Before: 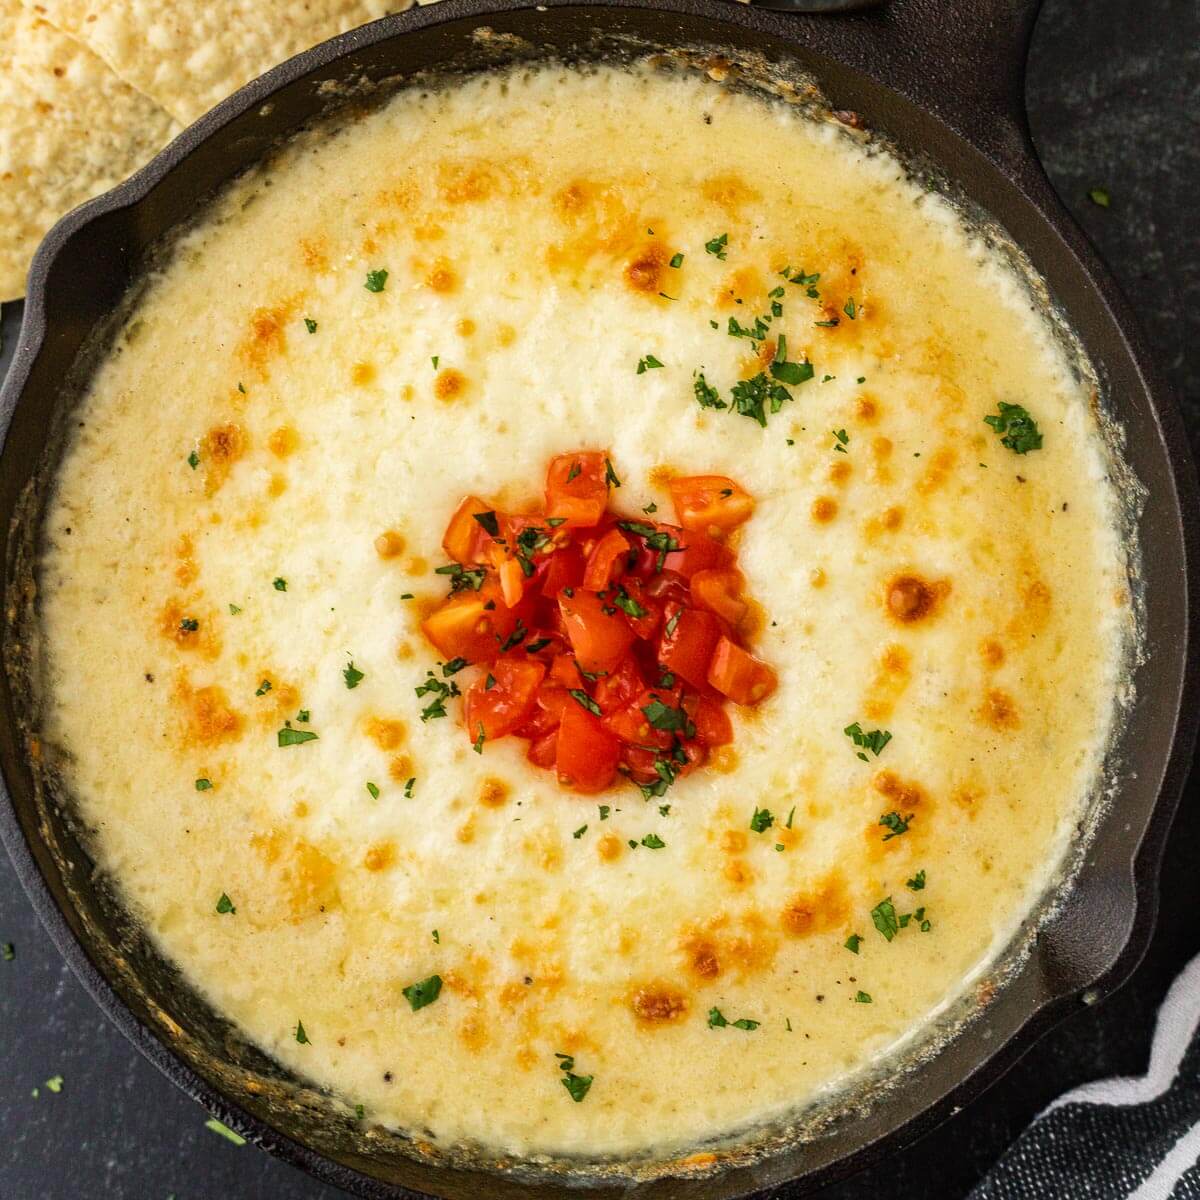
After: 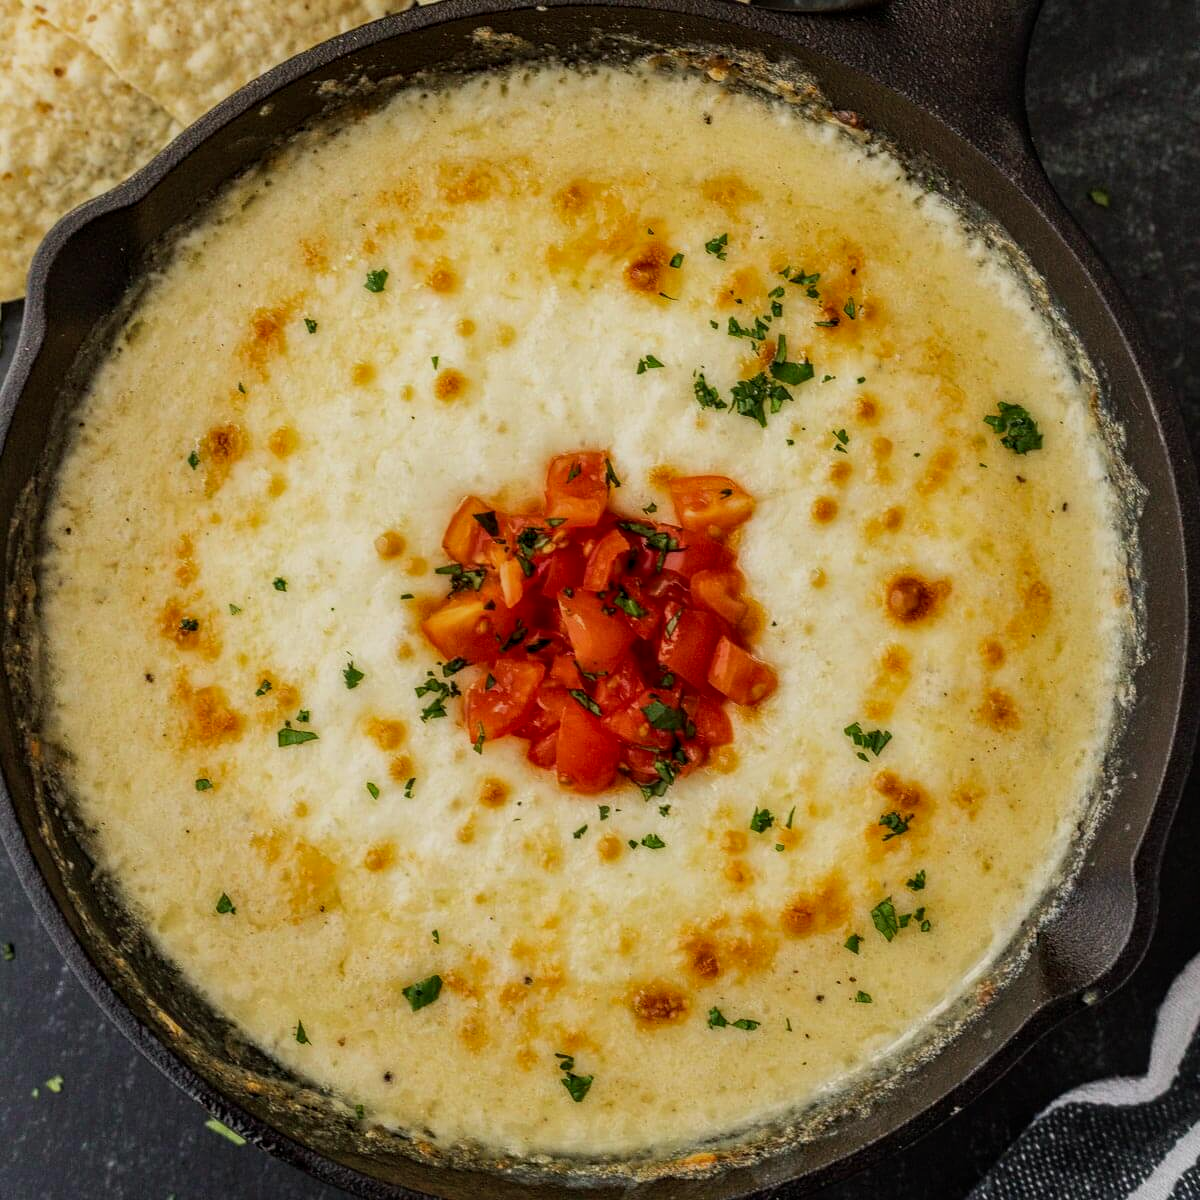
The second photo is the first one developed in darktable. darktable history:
local contrast: on, module defaults
exposure: exposure -0.462 EV, compensate highlight preservation false
